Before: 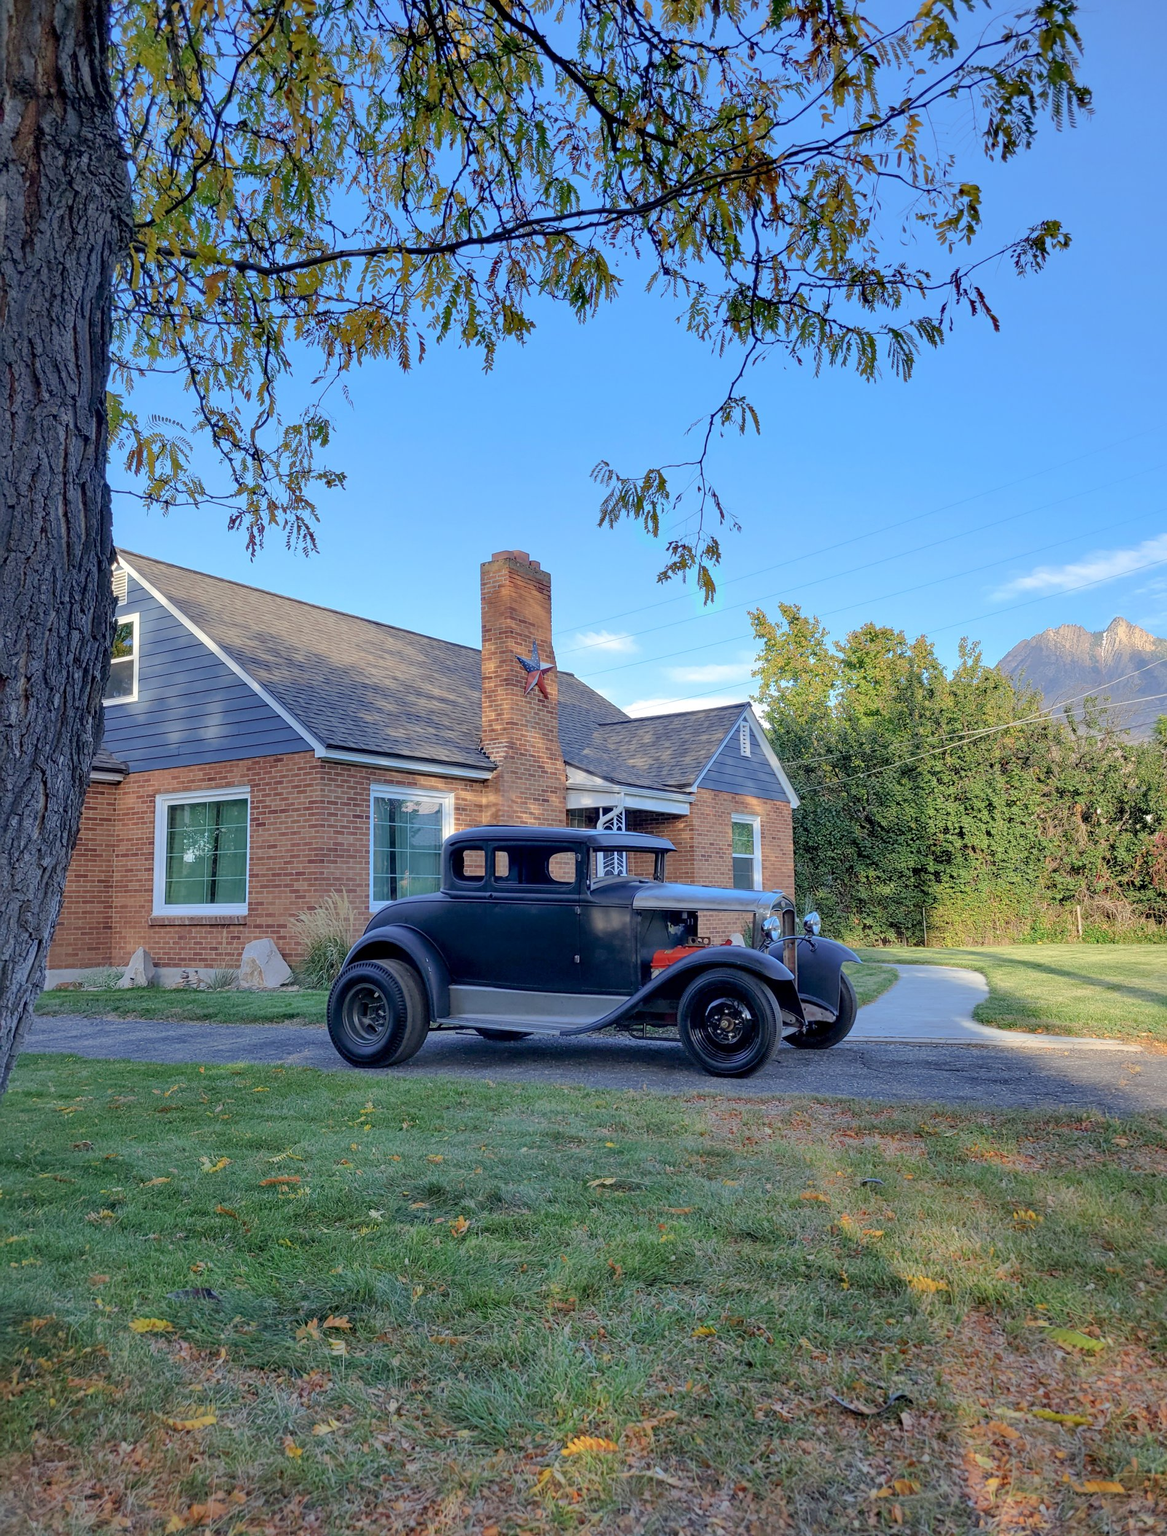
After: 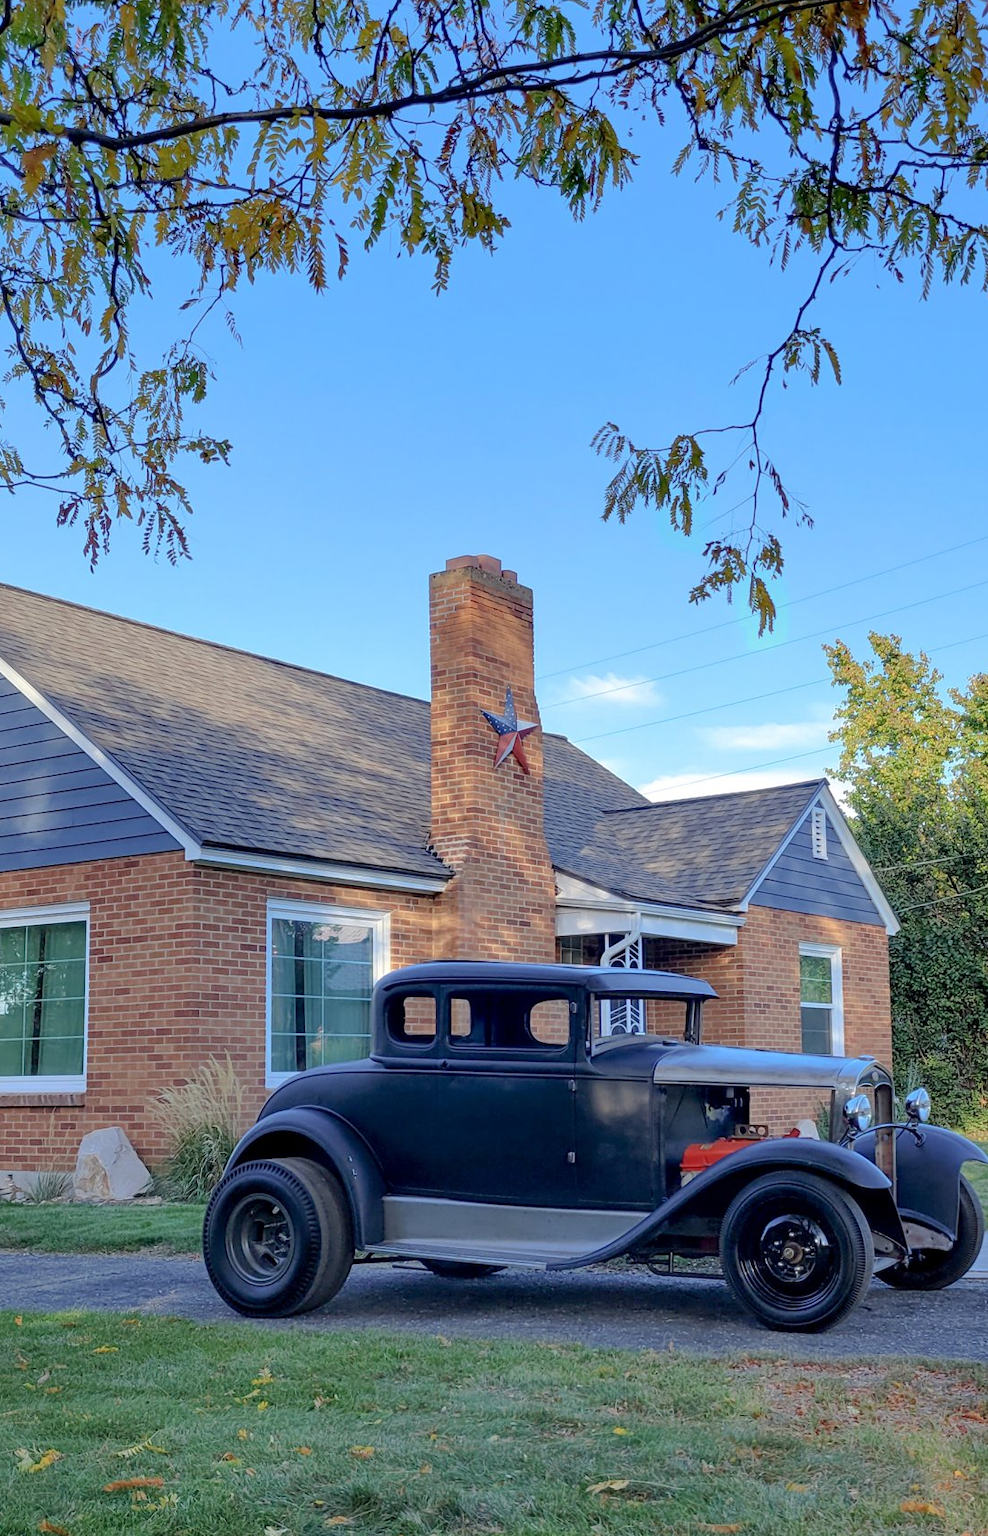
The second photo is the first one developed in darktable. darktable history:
crop: left 16.257%, top 11.343%, right 26.266%, bottom 20.783%
